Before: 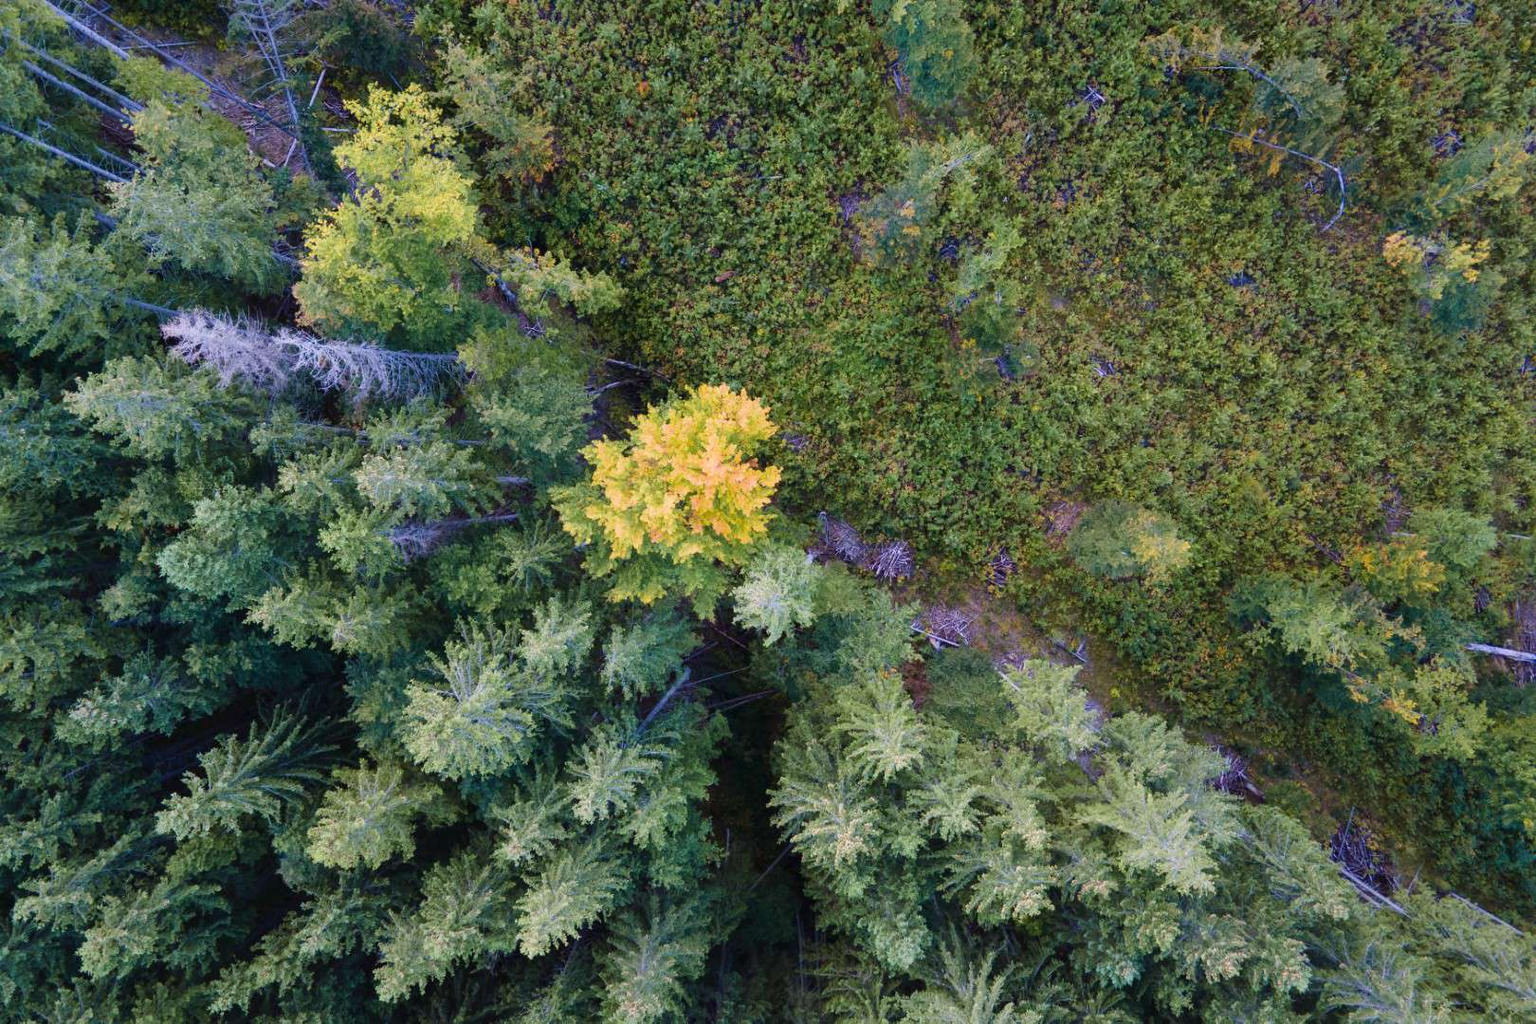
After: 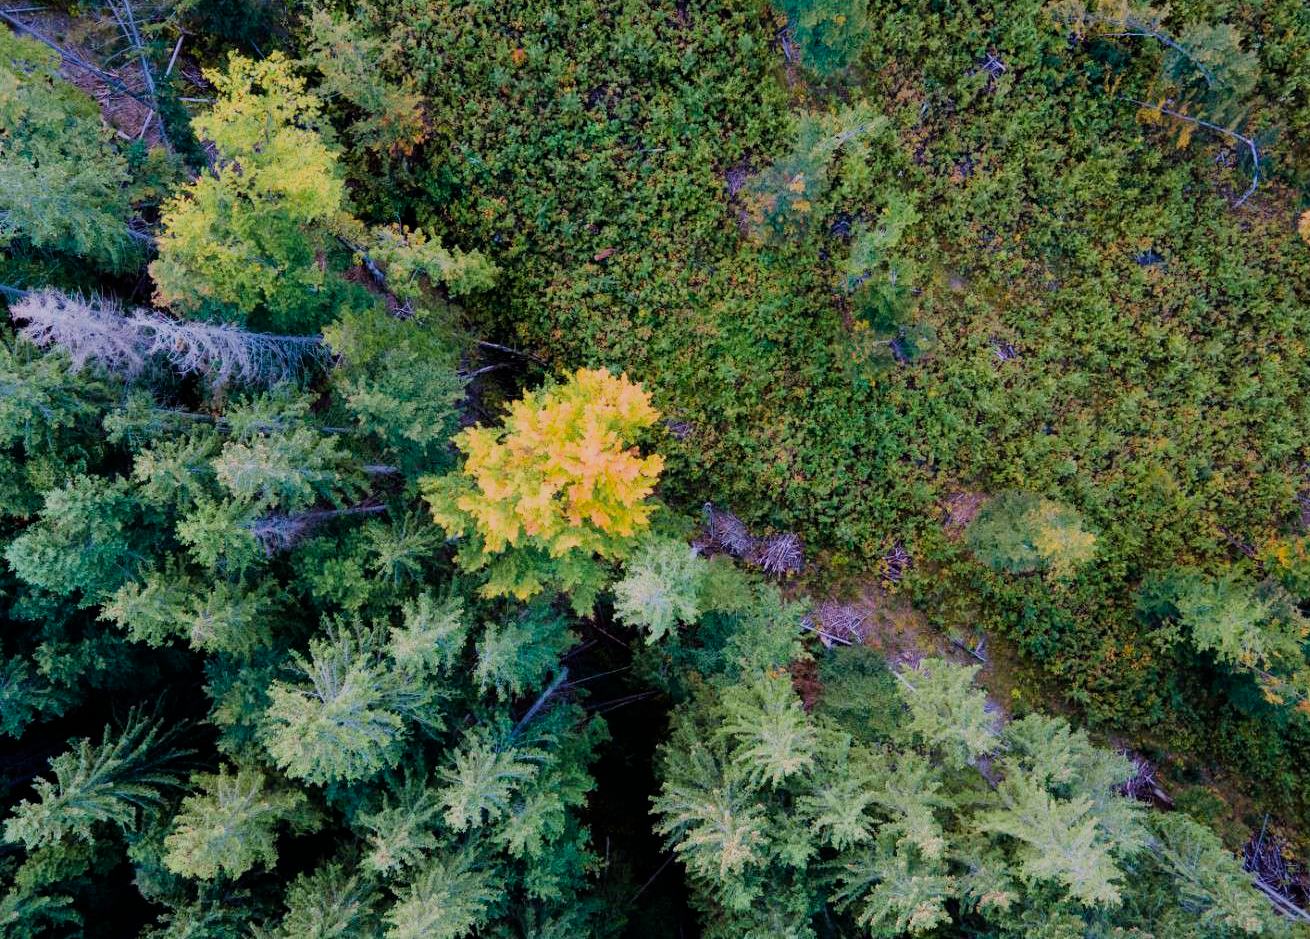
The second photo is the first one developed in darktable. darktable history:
crop: left 9.929%, top 3.475%, right 9.188%, bottom 9.529%
filmic rgb: black relative exposure -7.65 EV, white relative exposure 4.56 EV, hardness 3.61, contrast 1.05
